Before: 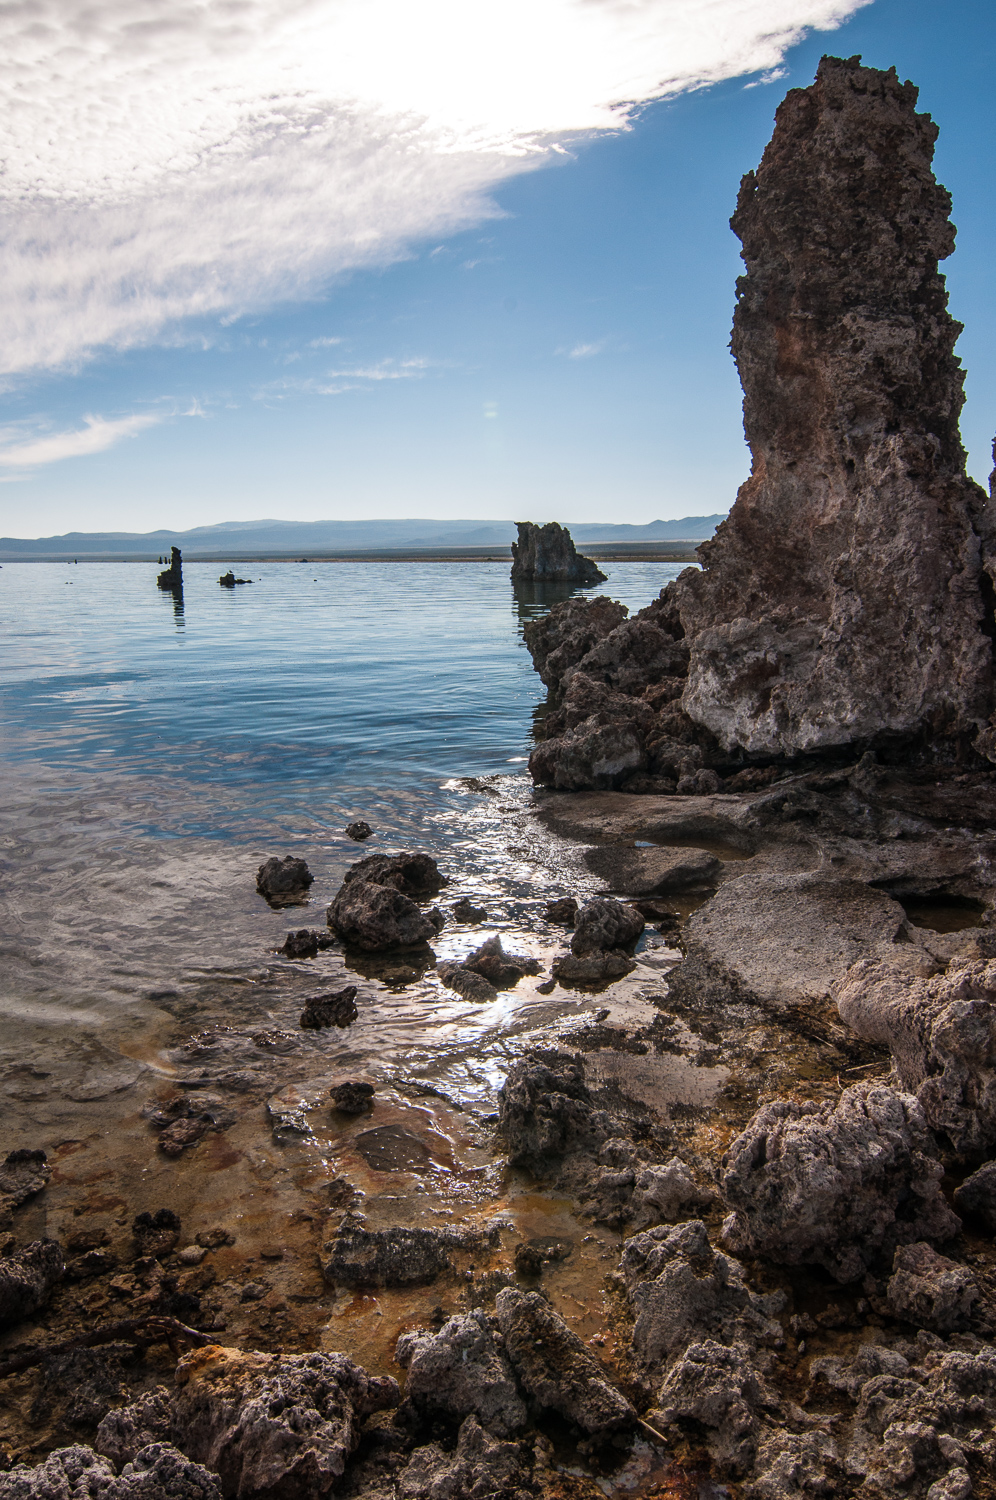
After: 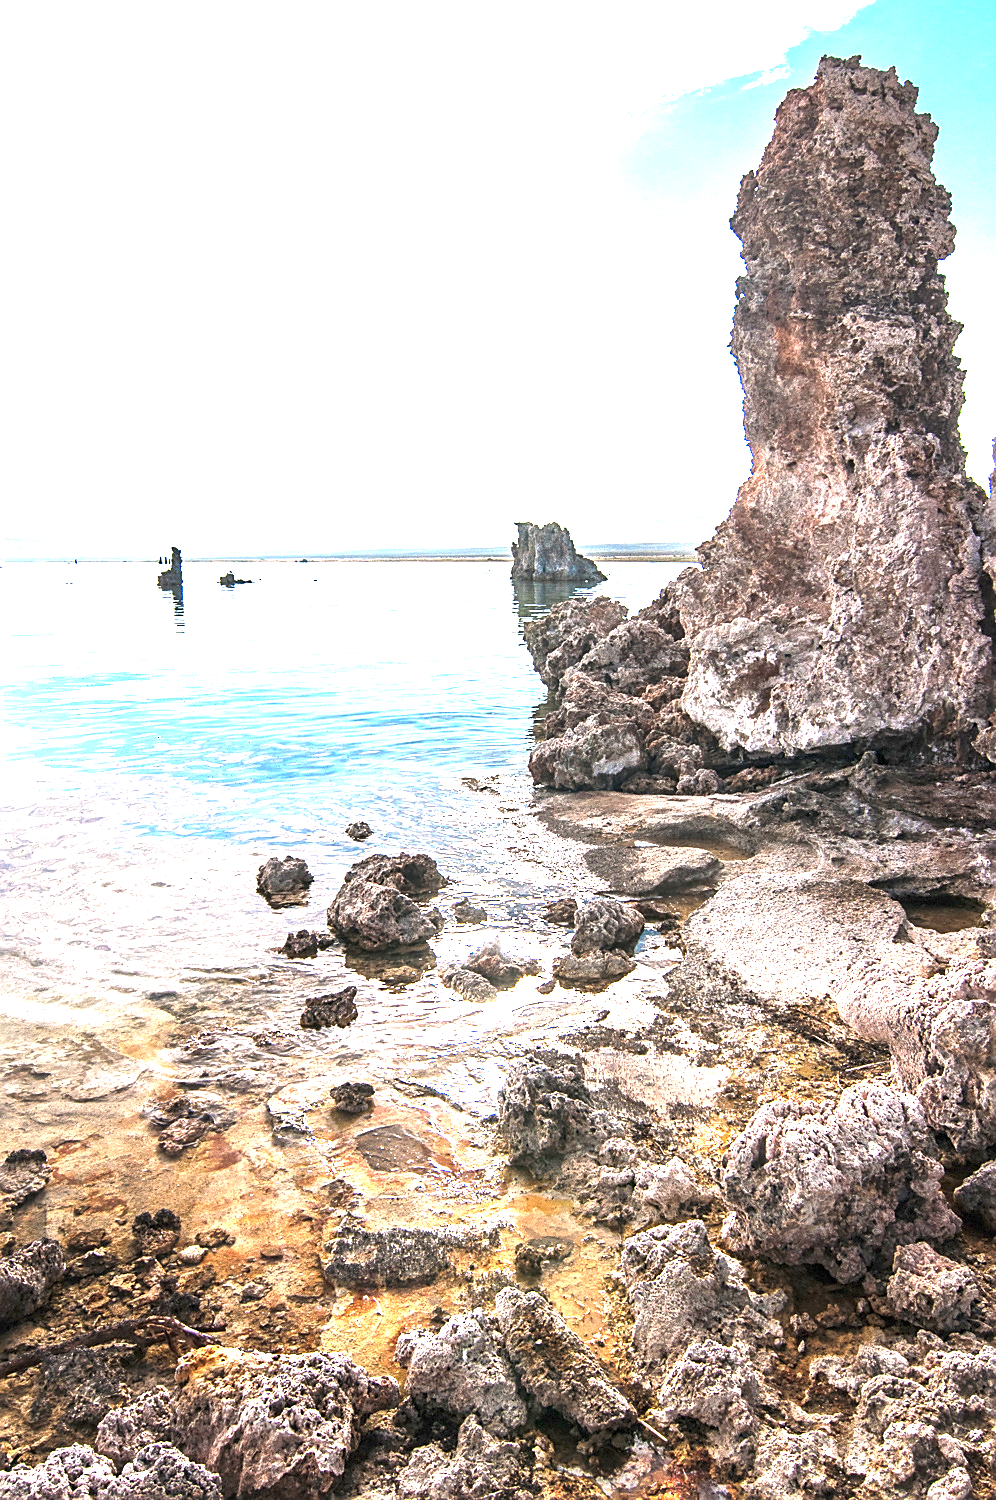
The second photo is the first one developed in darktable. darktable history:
sharpen: on, module defaults
exposure: black level correction 0, exposure 1.975 EV, compensate exposure bias true, compensate highlight preservation false
